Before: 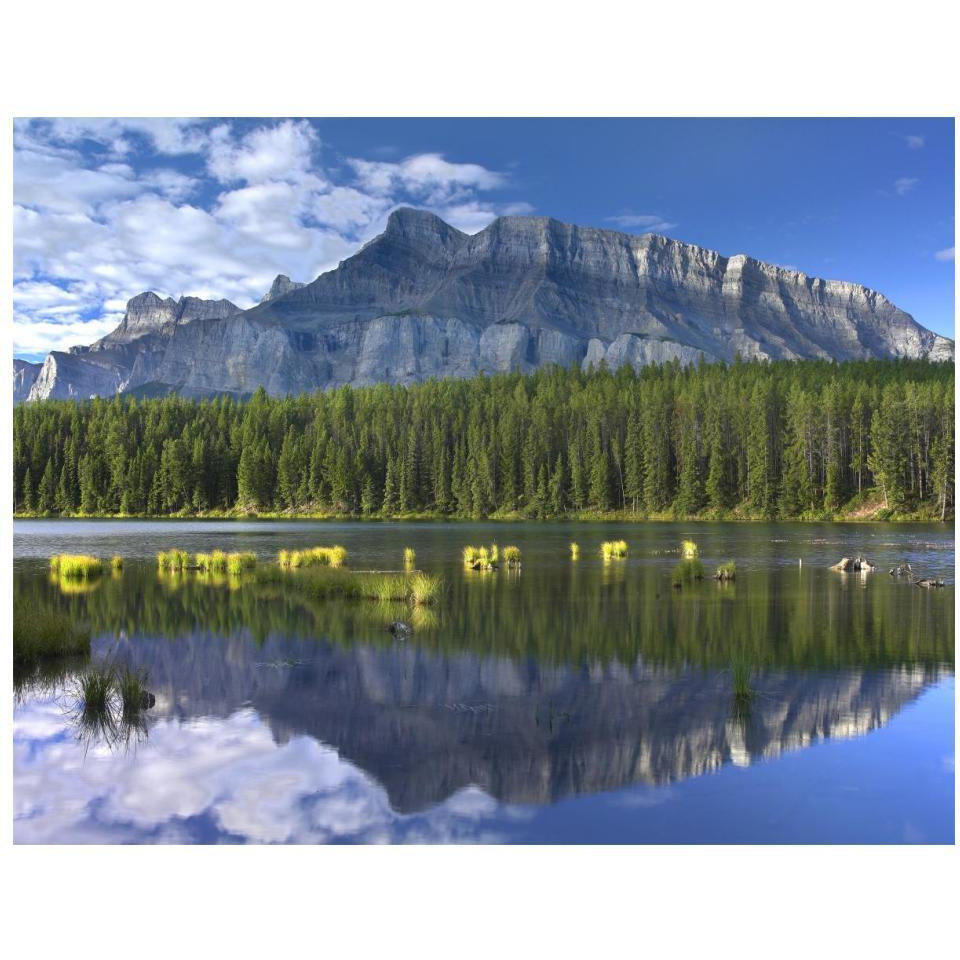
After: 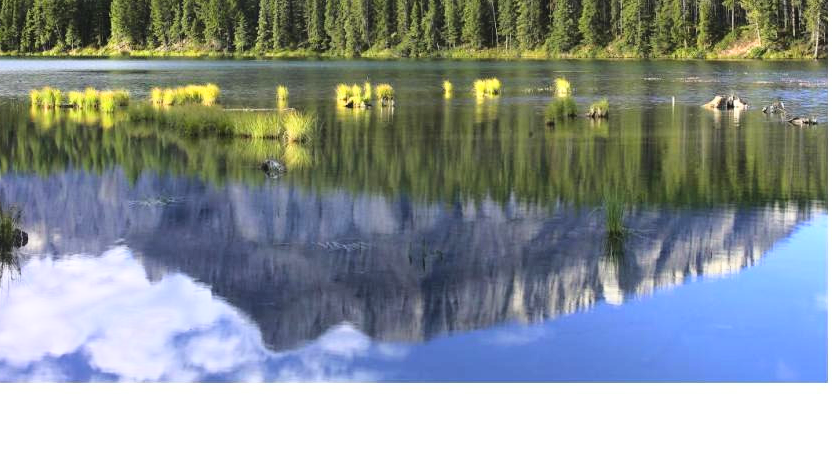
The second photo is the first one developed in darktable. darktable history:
crop and rotate: left 13.306%, top 48.129%, bottom 2.928%
base curve: curves: ch0 [(0, 0) (0.028, 0.03) (0.121, 0.232) (0.46, 0.748) (0.859, 0.968) (1, 1)]
